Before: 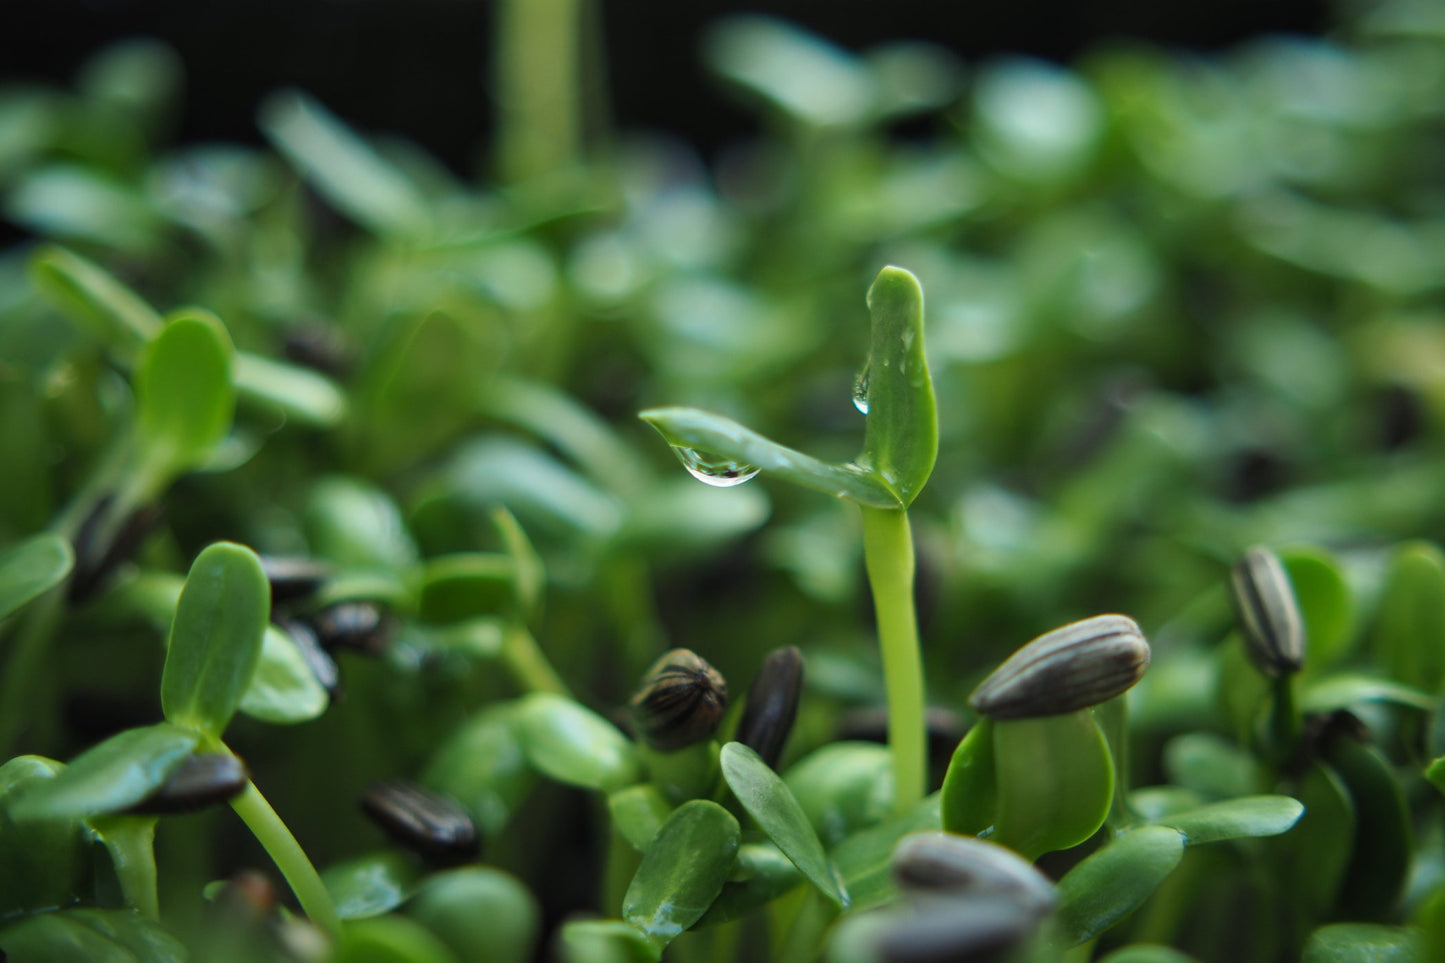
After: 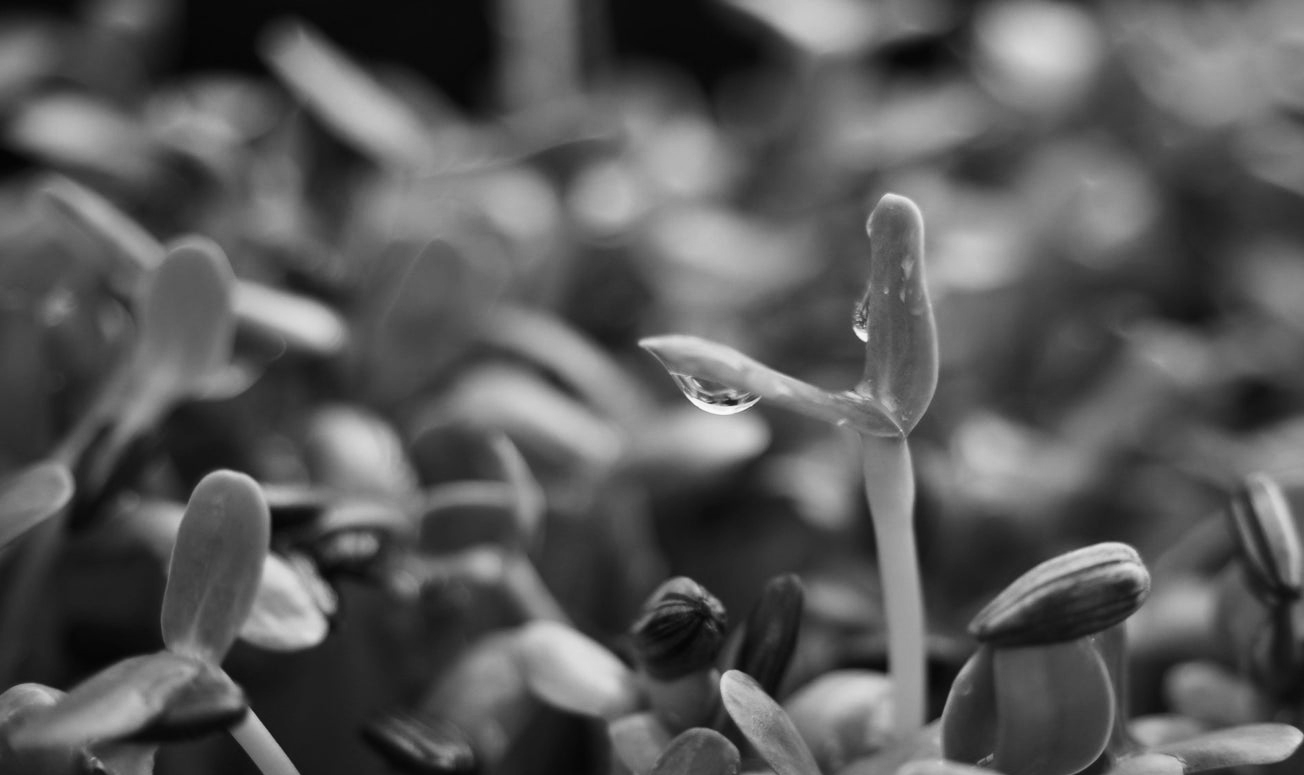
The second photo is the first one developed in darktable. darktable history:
crop: top 7.49%, right 9.717%, bottom 11.943%
monochrome: a -4.13, b 5.16, size 1
contrast brightness saturation: contrast 0.16, saturation 0.32
